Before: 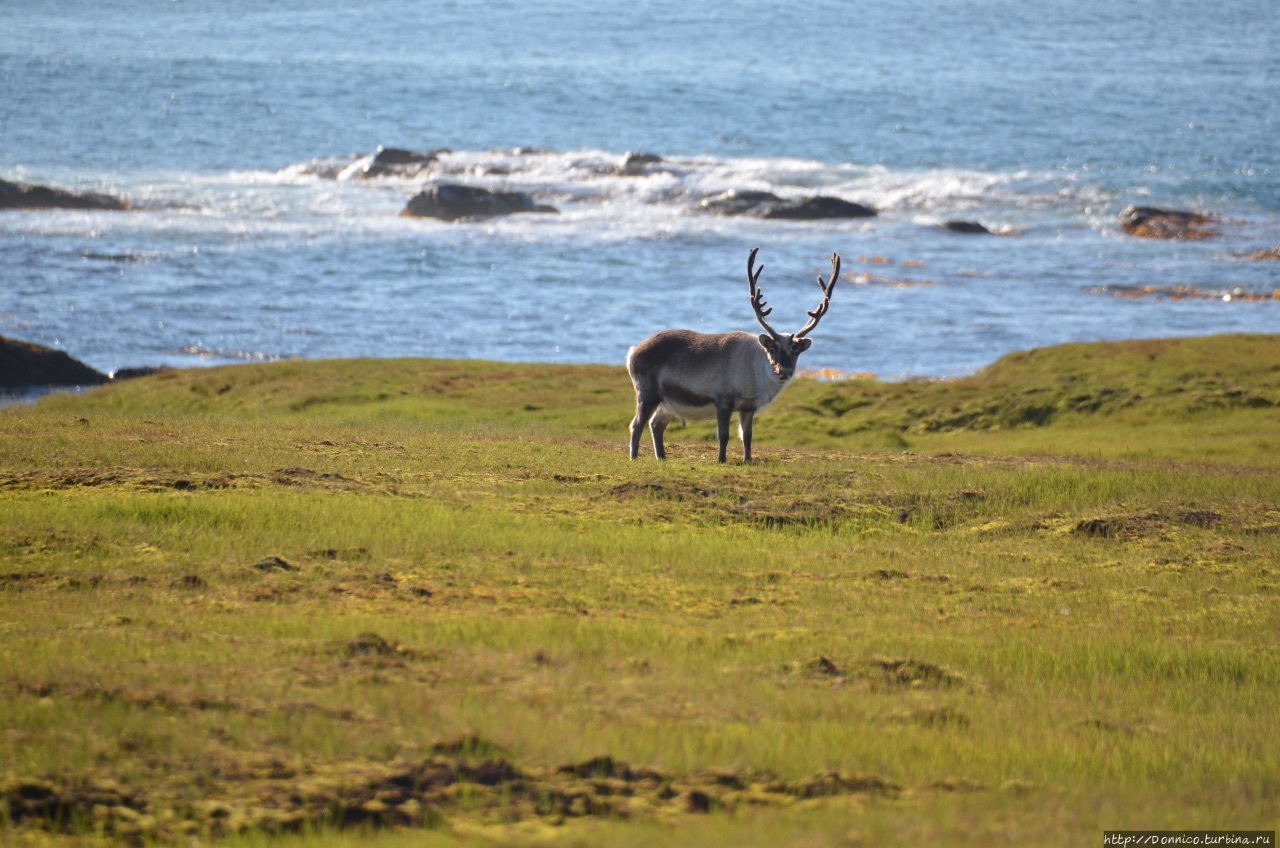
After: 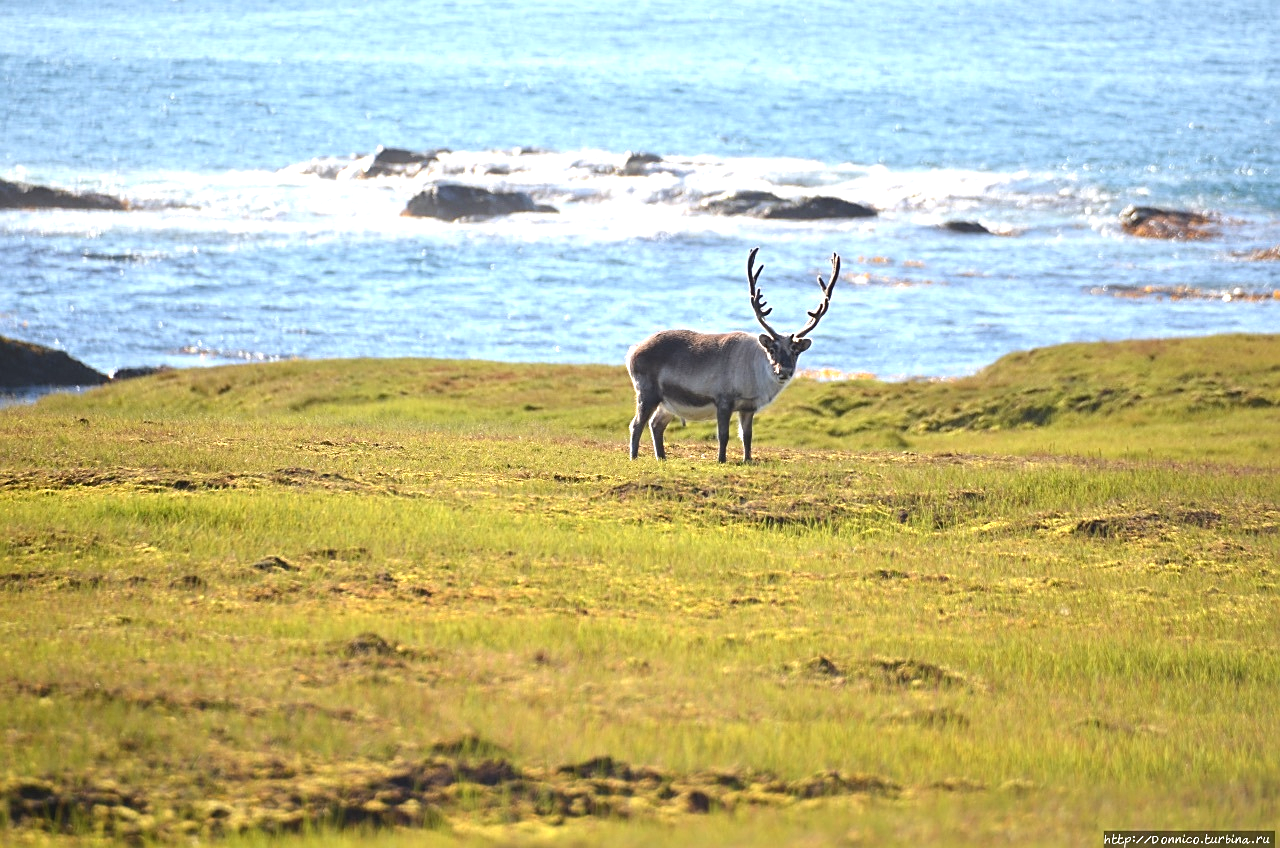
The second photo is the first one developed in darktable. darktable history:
exposure: black level correction -0.001, exposure 0.904 EV, compensate highlight preservation false
sharpen: on, module defaults
